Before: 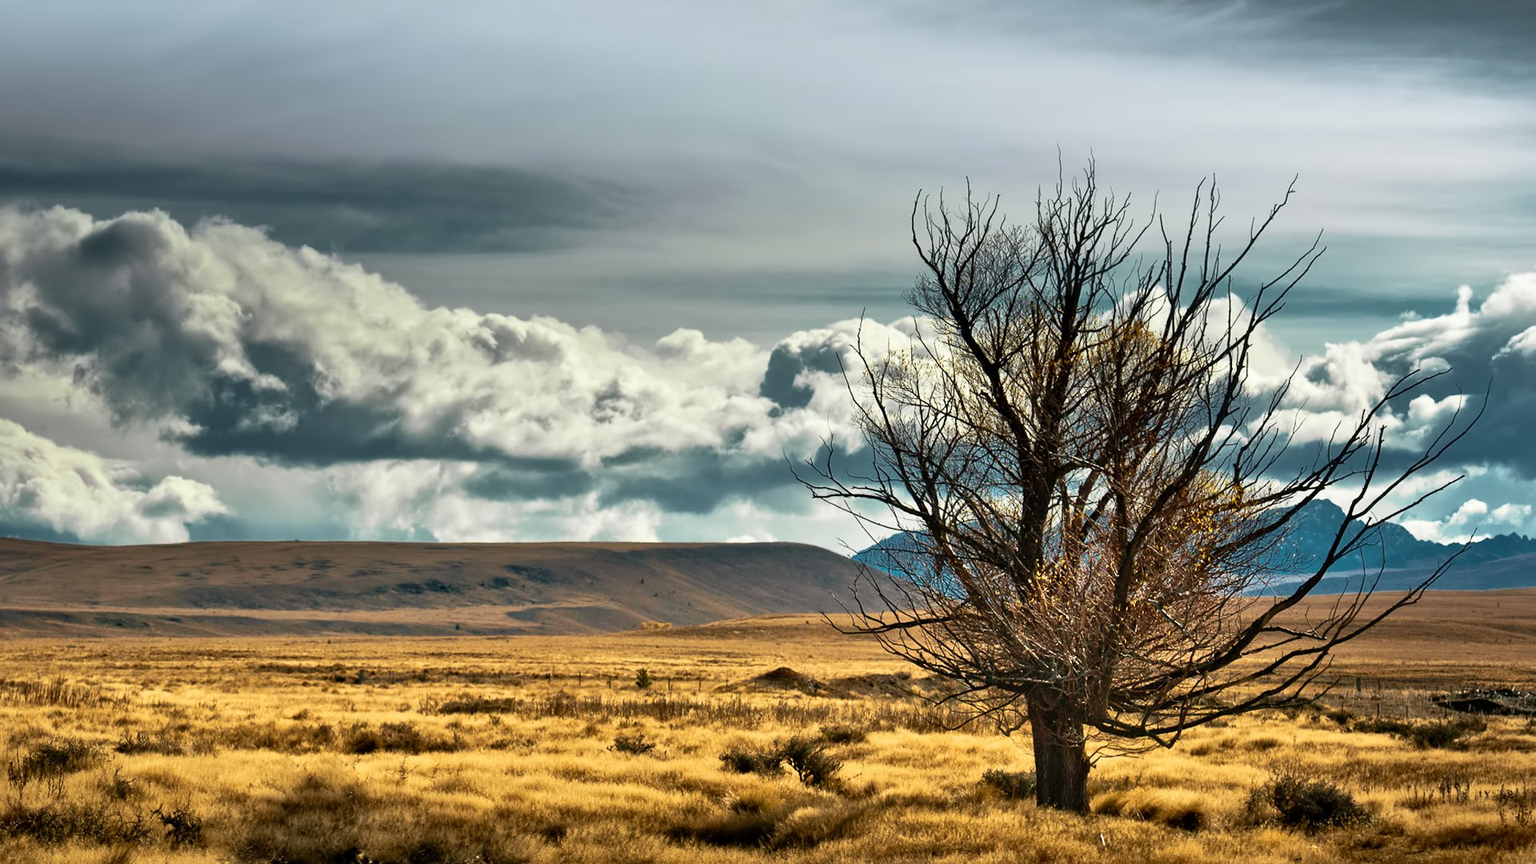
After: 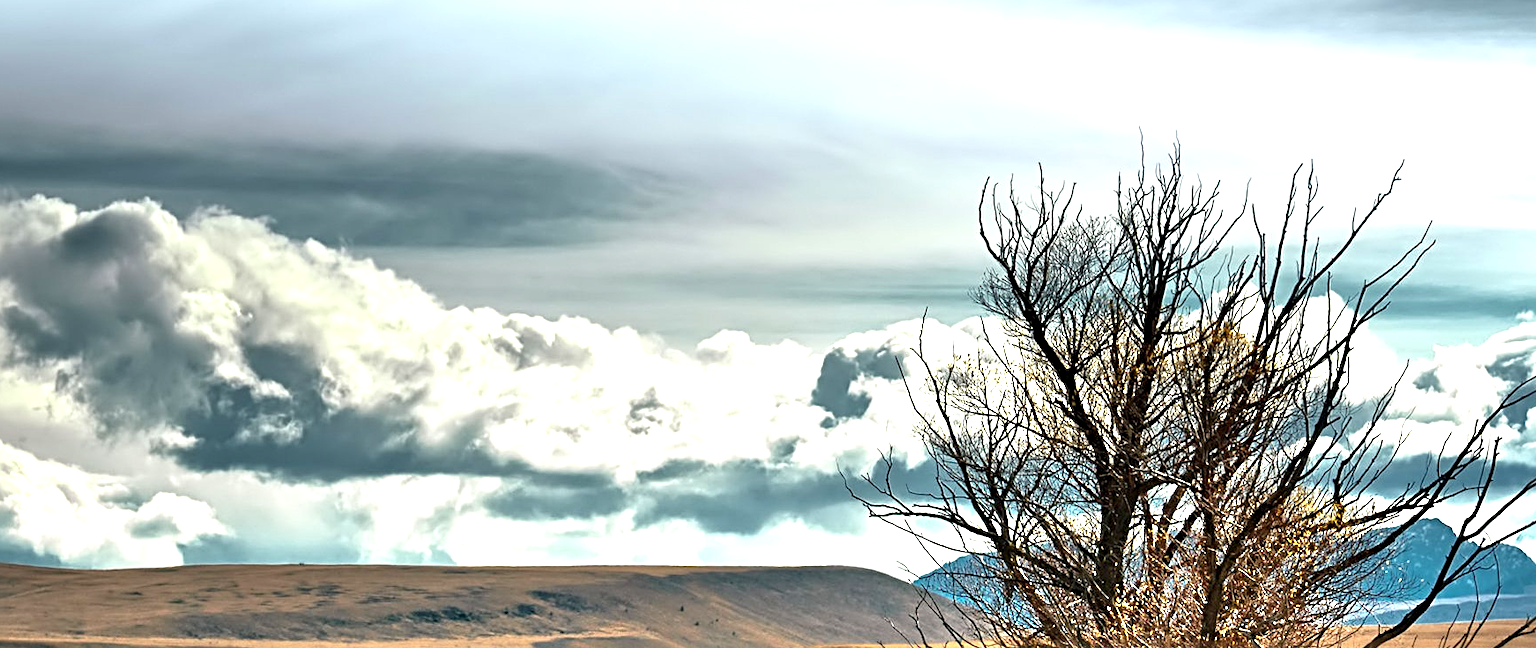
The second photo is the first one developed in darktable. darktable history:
exposure: black level correction 0, exposure 1.001 EV, compensate highlight preservation false
sharpen: radius 3.985
crop: left 1.515%, top 3.421%, right 7.702%, bottom 28.41%
